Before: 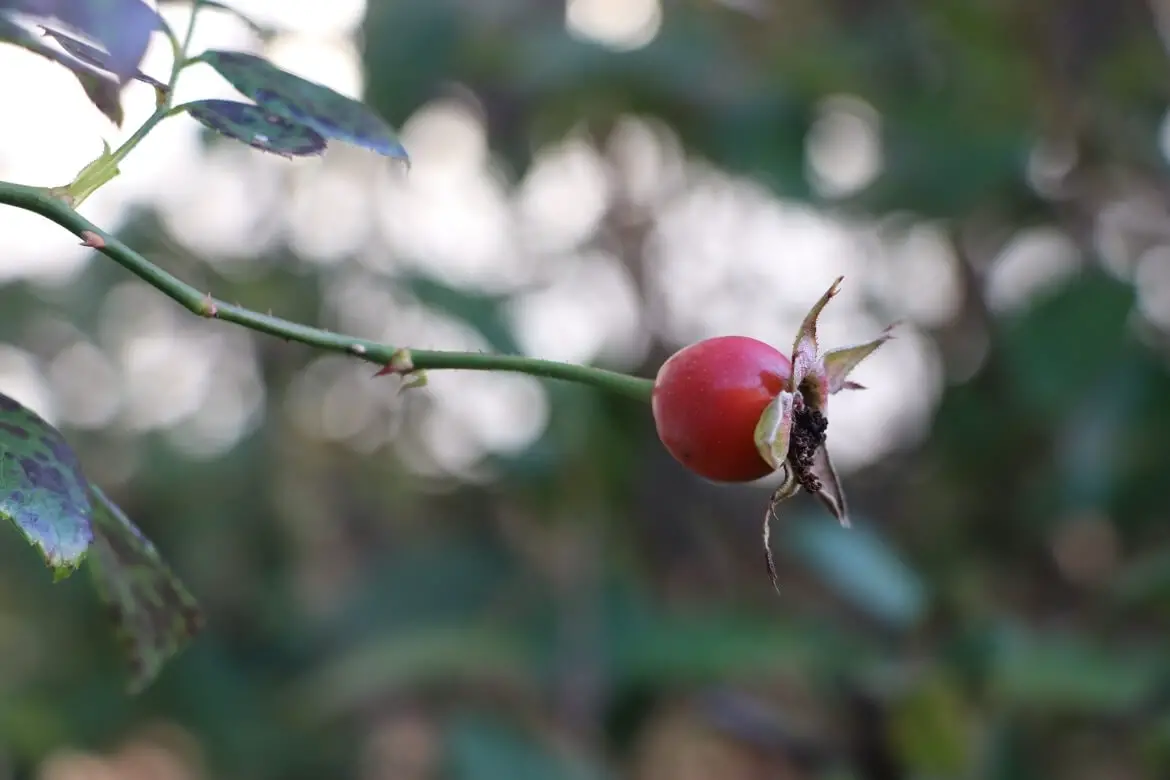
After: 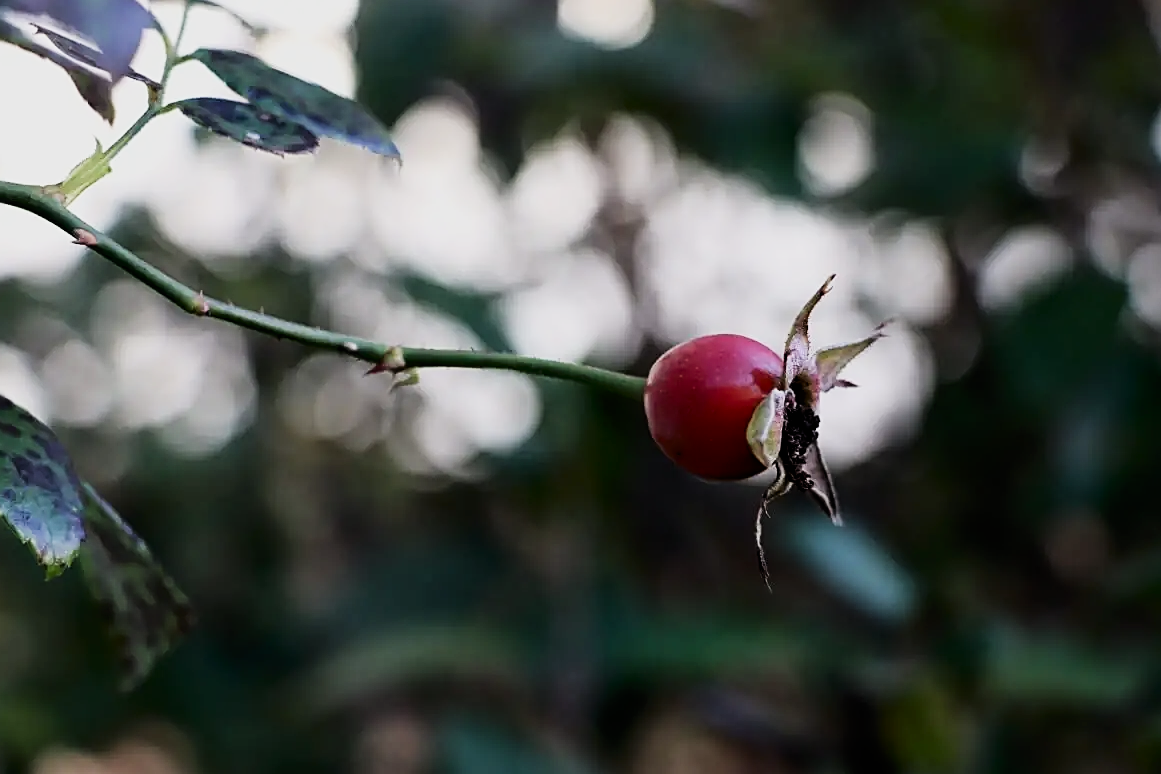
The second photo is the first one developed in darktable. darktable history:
crop and rotate: left 0.745%, top 0.332%, bottom 0.373%
filmic rgb: black relative exposure -5.09 EV, white relative exposure 3.96 EV, hardness 2.89, contrast 1.299, highlights saturation mix -30.88%
sharpen: on, module defaults
tone curve: curves: ch0 [(0, 0) (0.003, 0.004) (0.011, 0.009) (0.025, 0.017) (0.044, 0.029) (0.069, 0.04) (0.1, 0.051) (0.136, 0.07) (0.177, 0.095) (0.224, 0.131) (0.277, 0.179) (0.335, 0.237) (0.399, 0.302) (0.468, 0.386) (0.543, 0.471) (0.623, 0.576) (0.709, 0.699) (0.801, 0.817) (0.898, 0.917) (1, 1)], color space Lab, independent channels, preserve colors none
